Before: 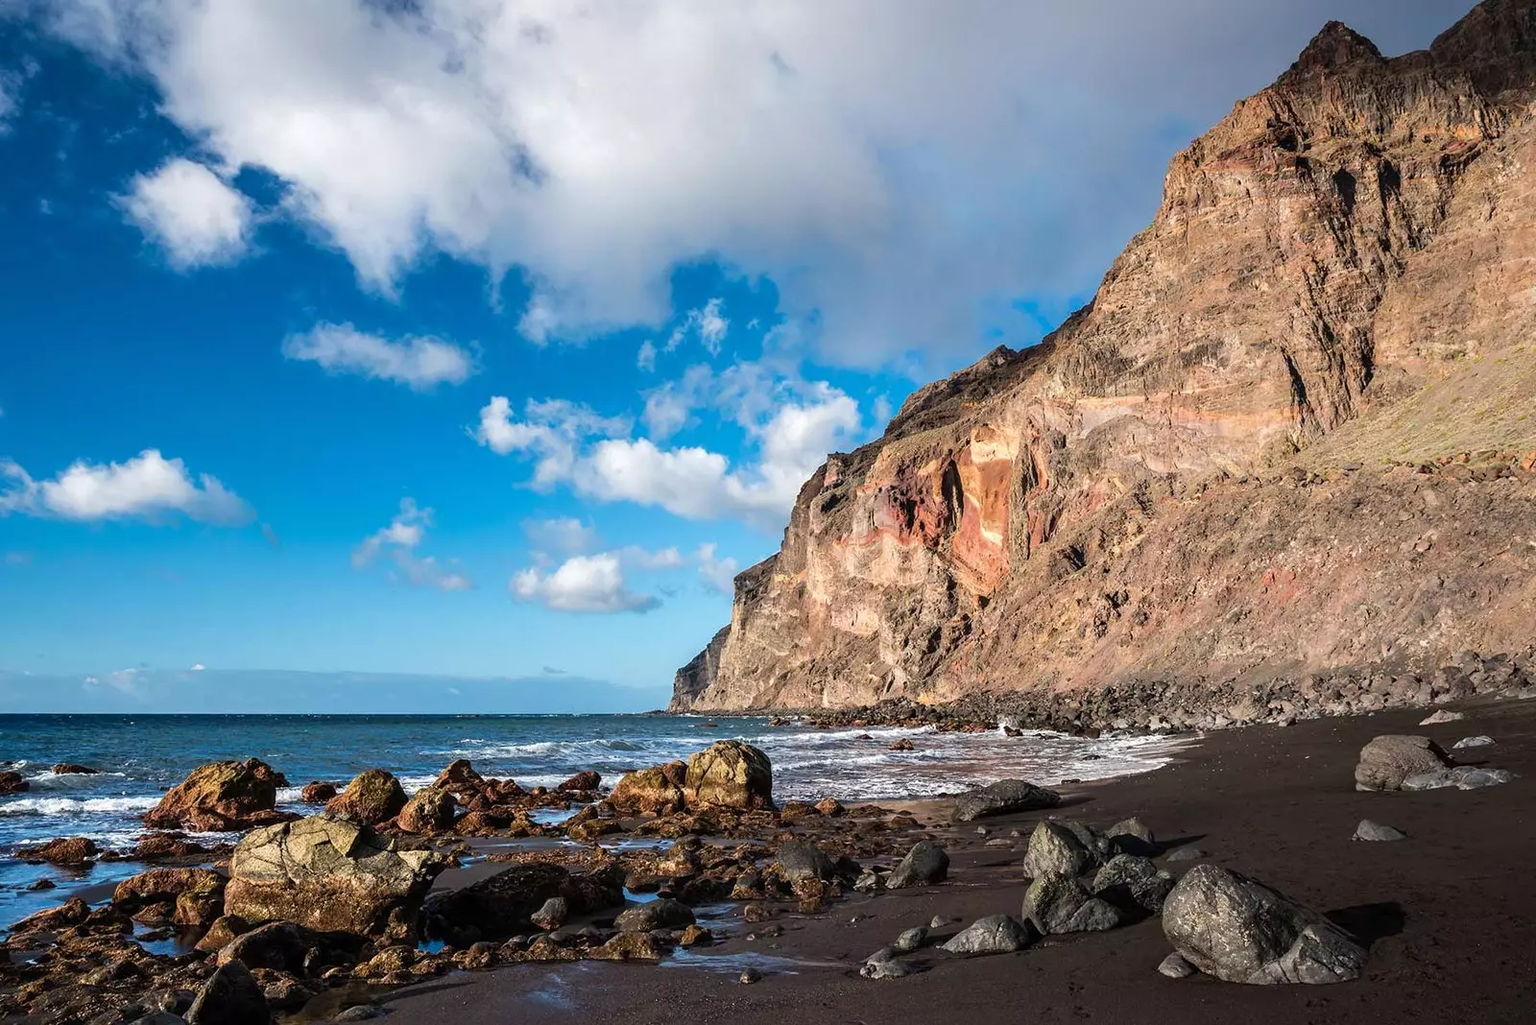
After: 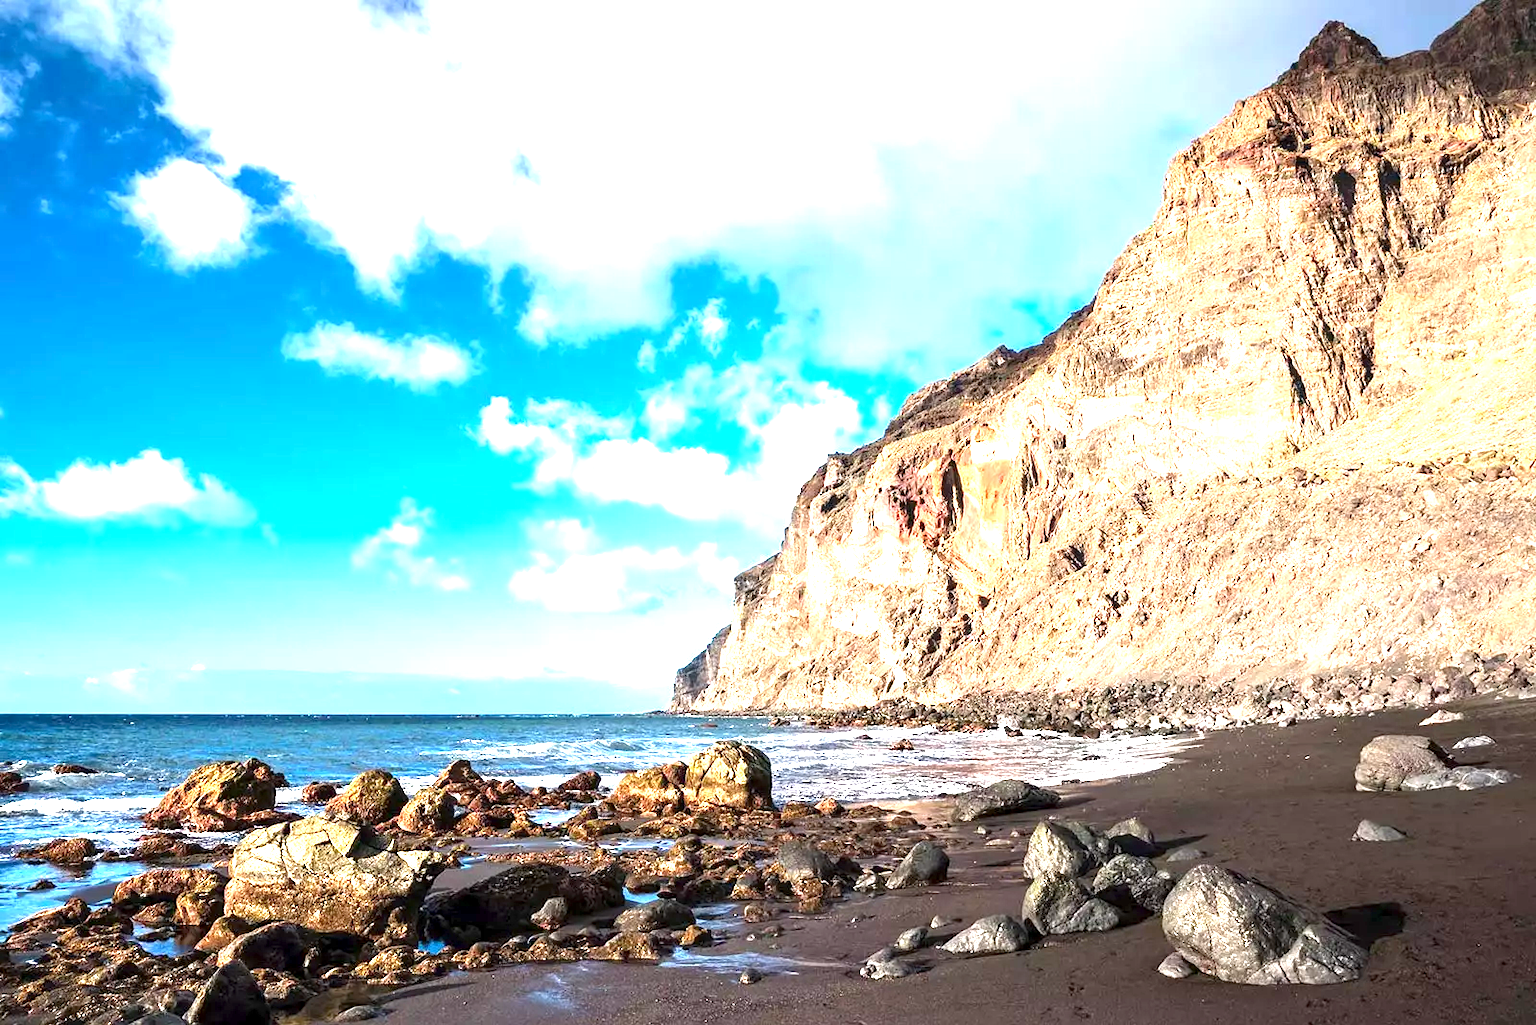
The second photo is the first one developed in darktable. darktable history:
exposure: black level correction 0.001, exposure 1.821 EV, compensate exposure bias true, compensate highlight preservation false
